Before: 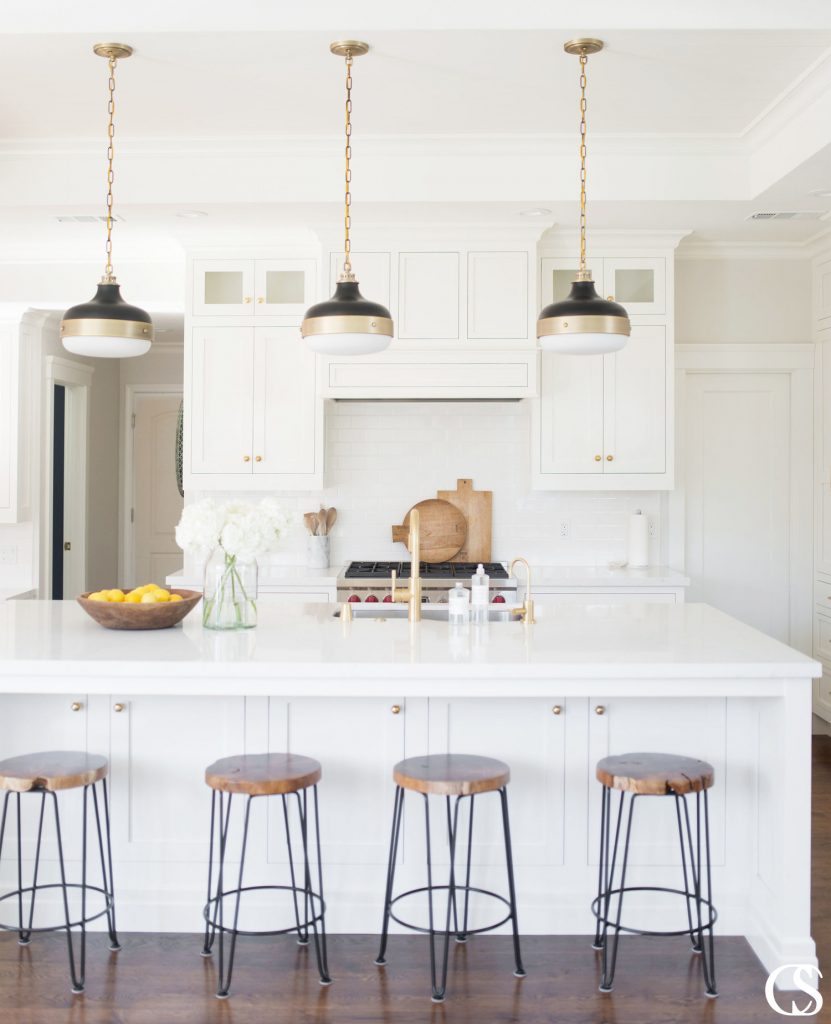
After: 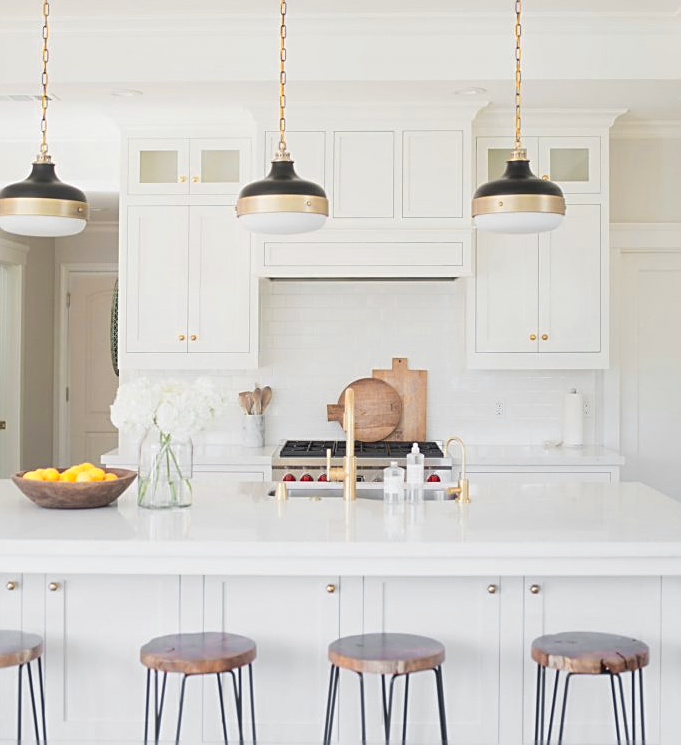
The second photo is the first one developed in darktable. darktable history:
contrast brightness saturation: contrast -0.08, brightness -0.04, saturation -0.11
sharpen: on, module defaults
color zones: curves: ch0 [(0.257, 0.558) (0.75, 0.565)]; ch1 [(0.004, 0.857) (0.14, 0.416) (0.257, 0.695) (0.442, 0.032) (0.736, 0.266) (0.891, 0.741)]; ch2 [(0, 0.623) (0.112, 0.436) (0.271, 0.474) (0.516, 0.64) (0.743, 0.286)]
crop: left 7.856%, top 11.836%, right 10.12%, bottom 15.387%
